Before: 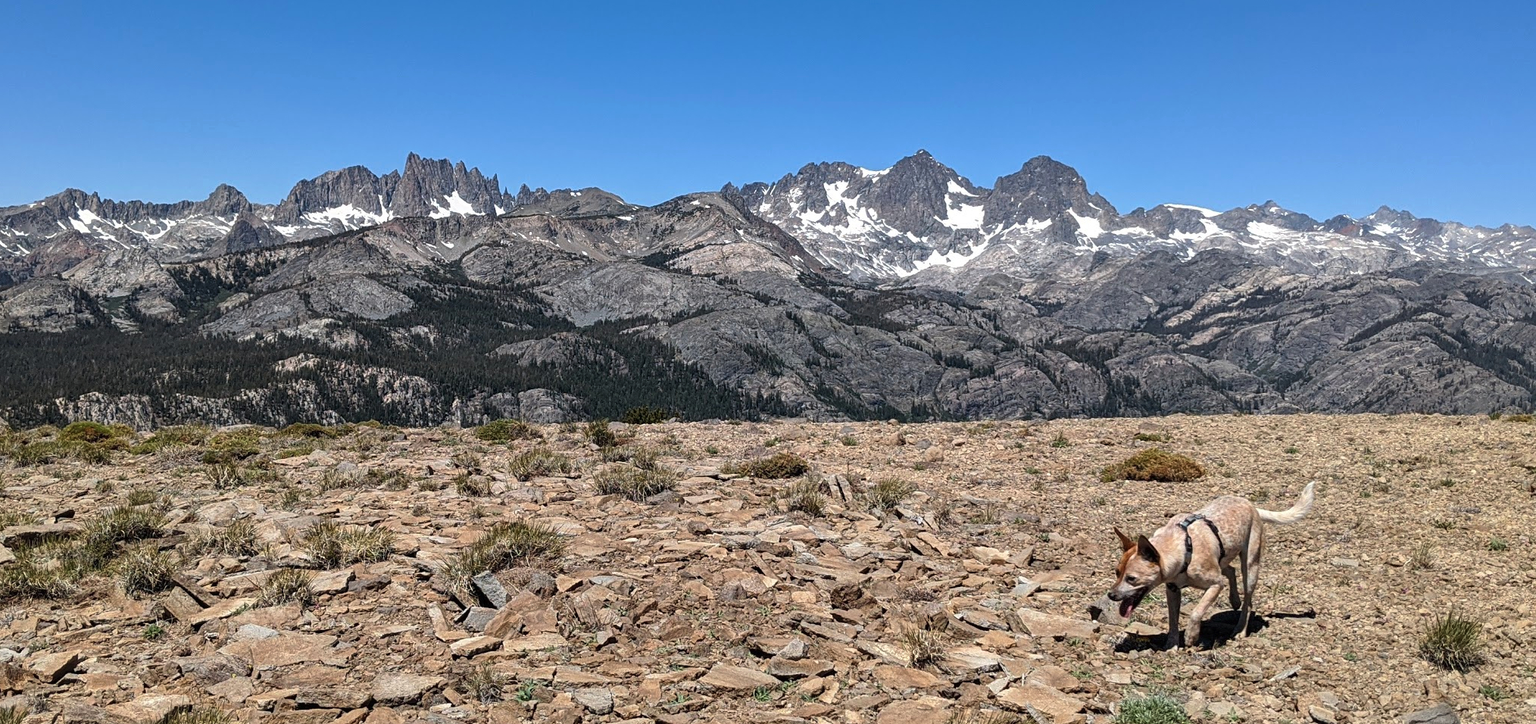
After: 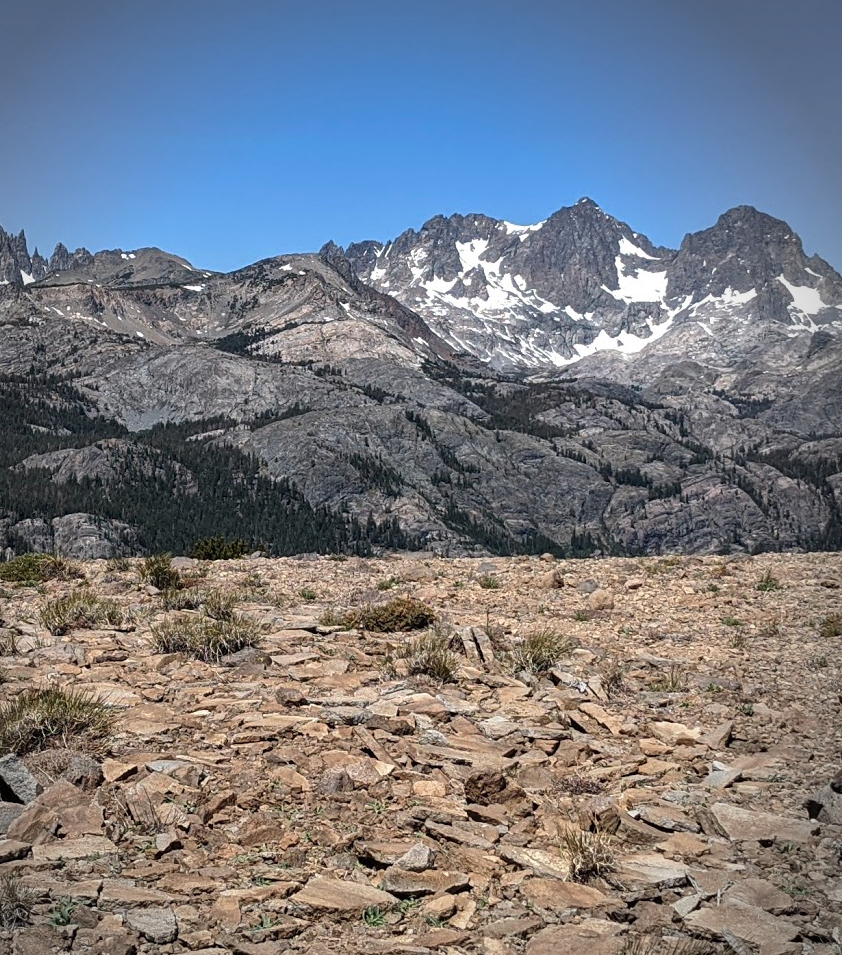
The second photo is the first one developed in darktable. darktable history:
vignetting: center (-0.075, 0.061), automatic ratio true
crop: left 31.176%, right 27.295%
